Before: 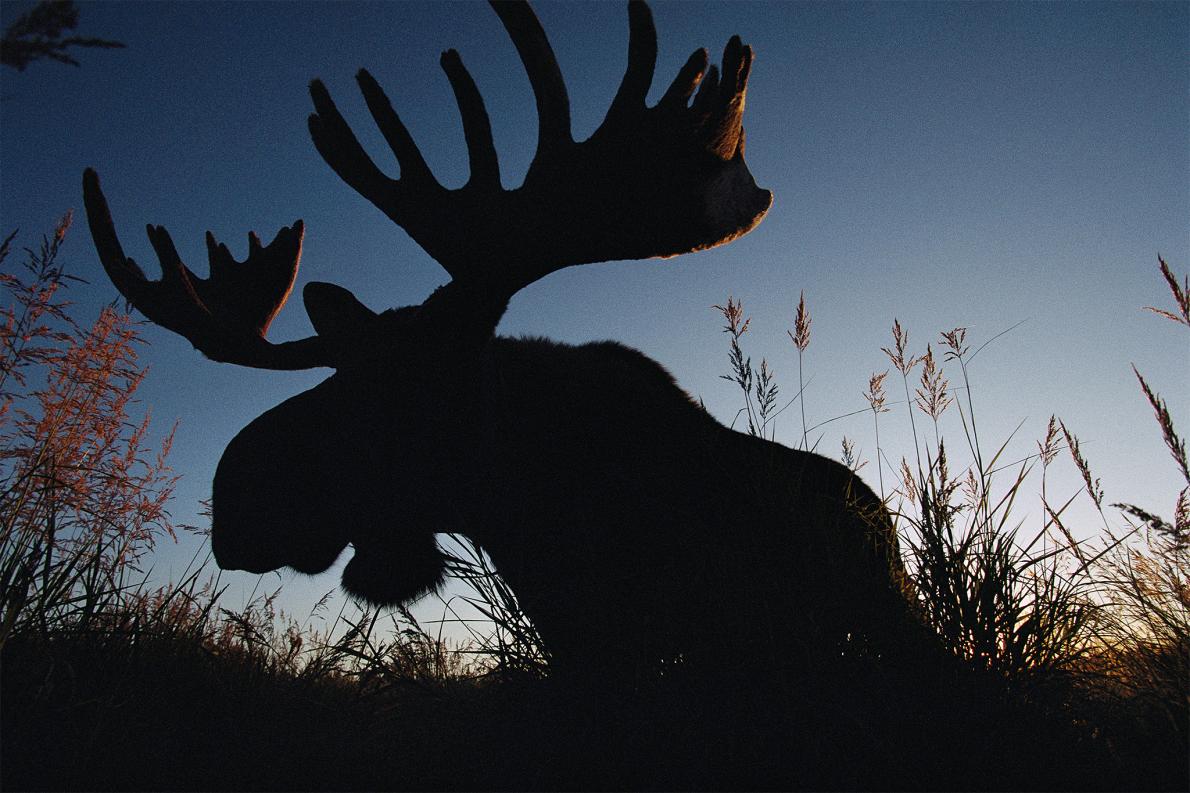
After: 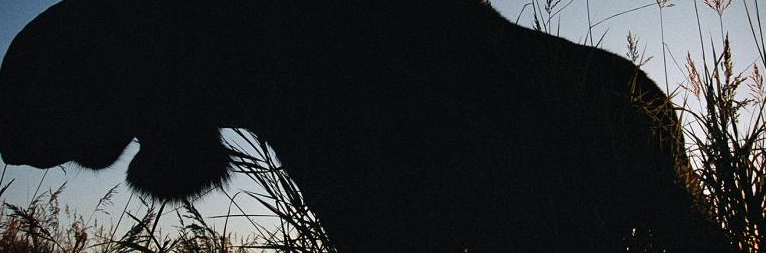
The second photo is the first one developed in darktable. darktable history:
crop: left 18.091%, top 51.13%, right 17.525%, bottom 16.85%
vignetting: fall-off start 88.53%, fall-off radius 44.2%, saturation 0.376, width/height ratio 1.161
